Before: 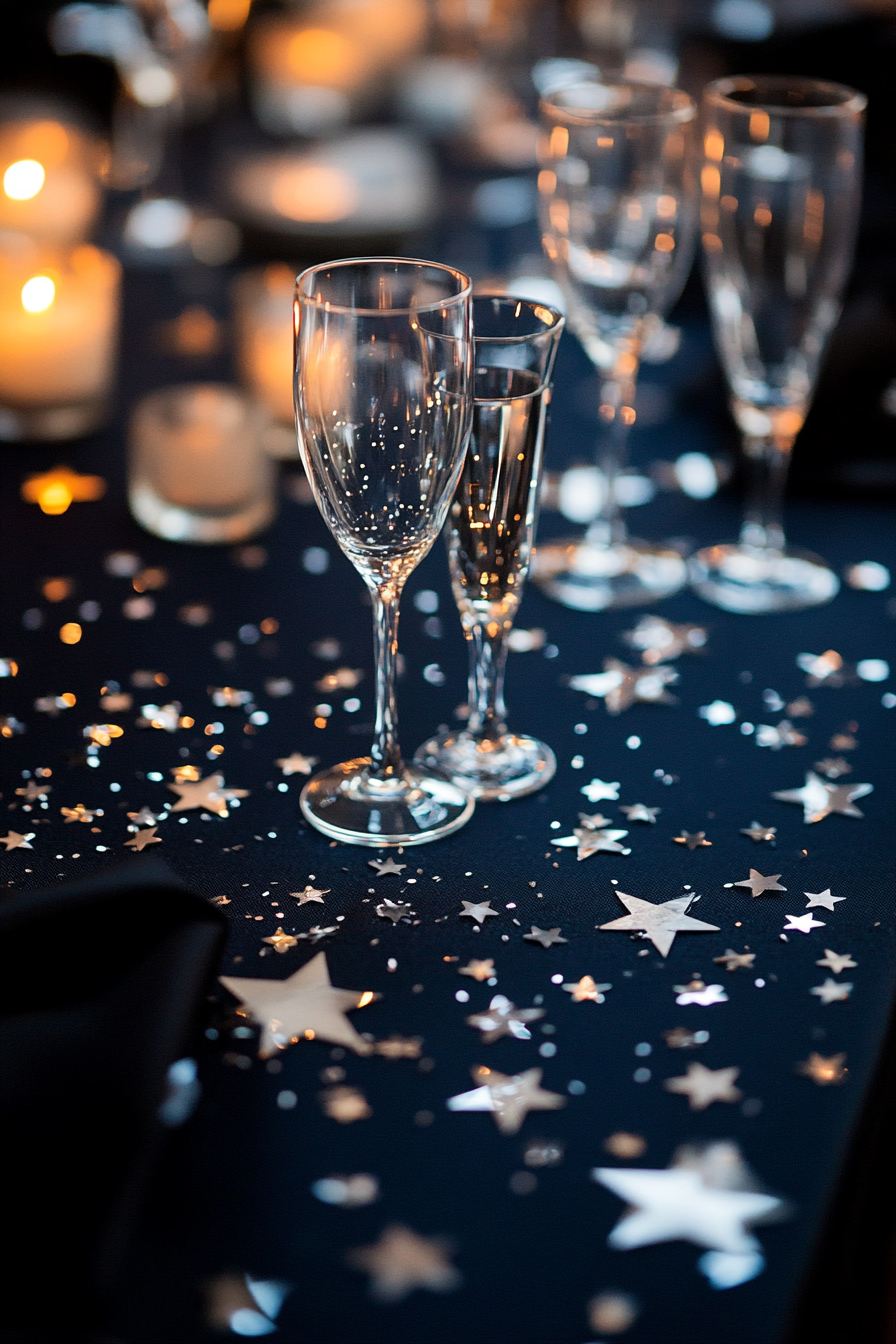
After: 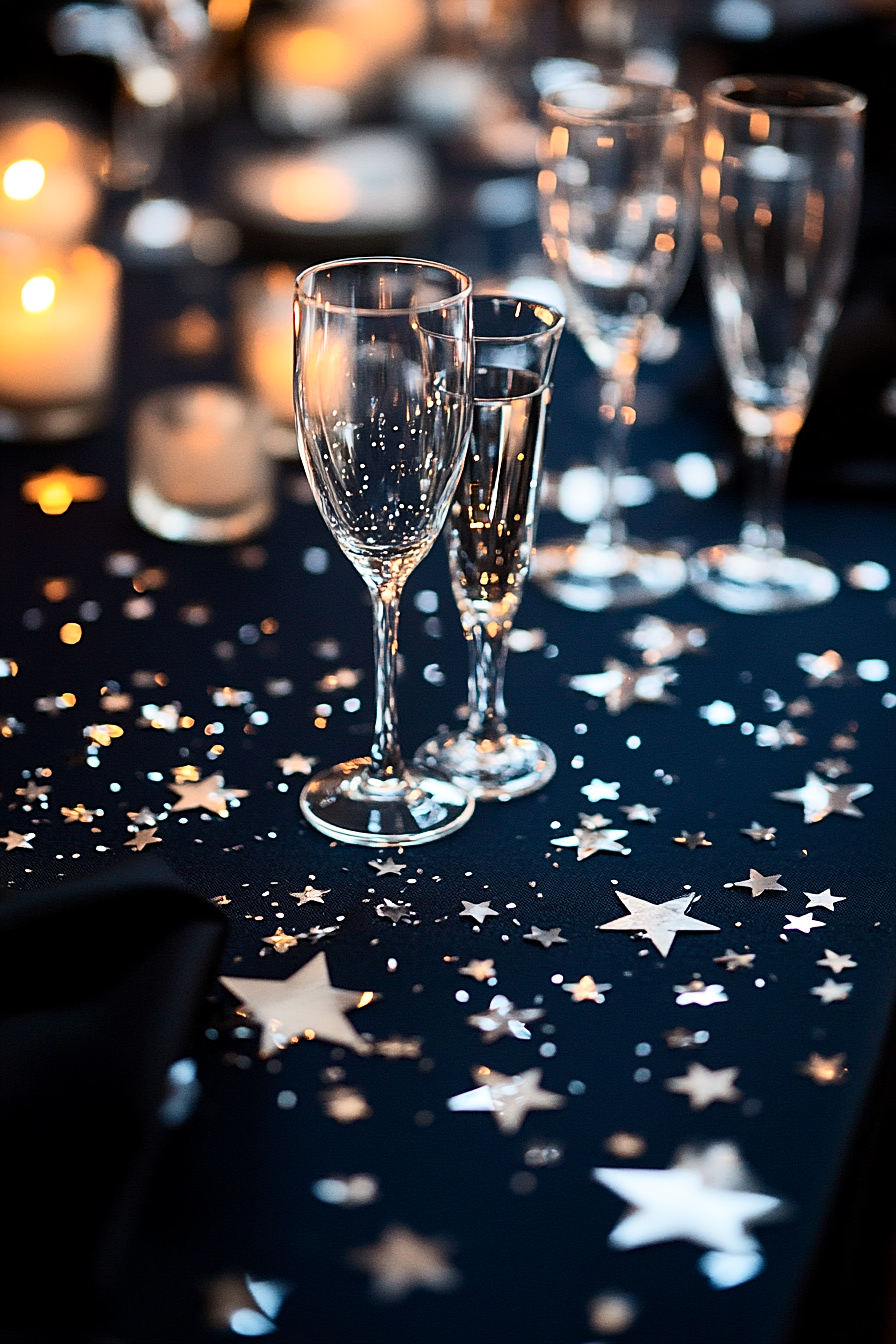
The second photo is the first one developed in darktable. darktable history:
contrast brightness saturation: contrast 0.24, brightness 0.09
sharpen: on, module defaults
exposure: compensate highlight preservation false
color balance: contrast fulcrum 17.78%
